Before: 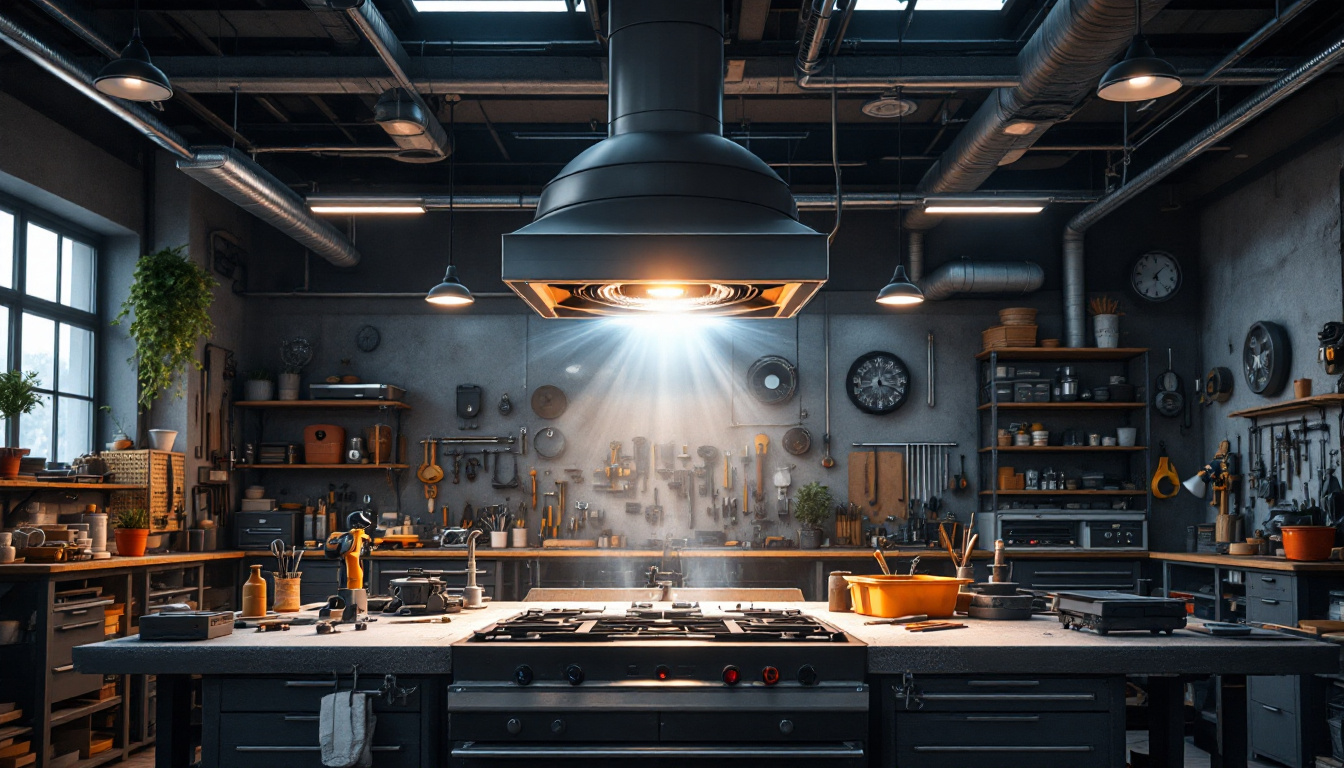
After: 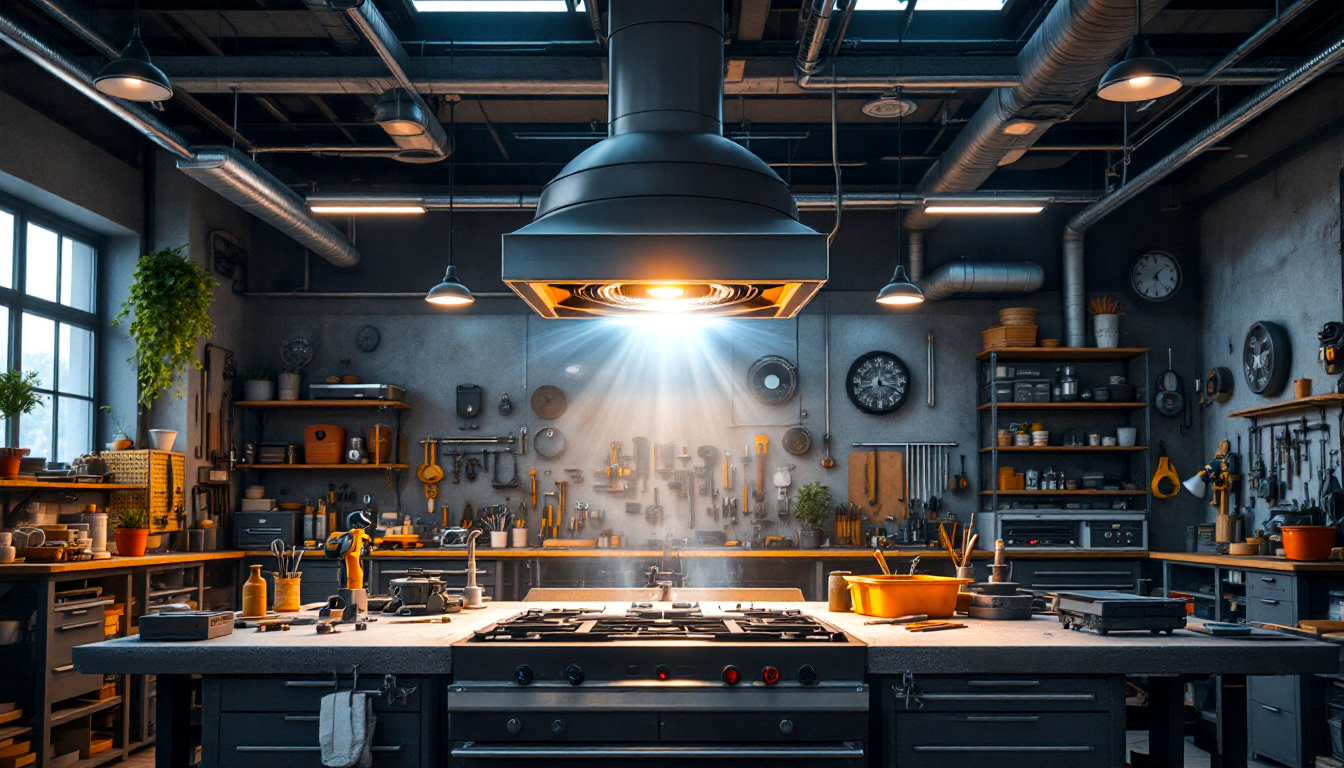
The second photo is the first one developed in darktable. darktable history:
local contrast: mode bilateral grid, contrast 20, coarseness 50, detail 120%, midtone range 0.2
color balance rgb: perceptual saturation grading › global saturation 25%, perceptual brilliance grading › mid-tones 10%, perceptual brilliance grading › shadows 15%, global vibrance 20%
